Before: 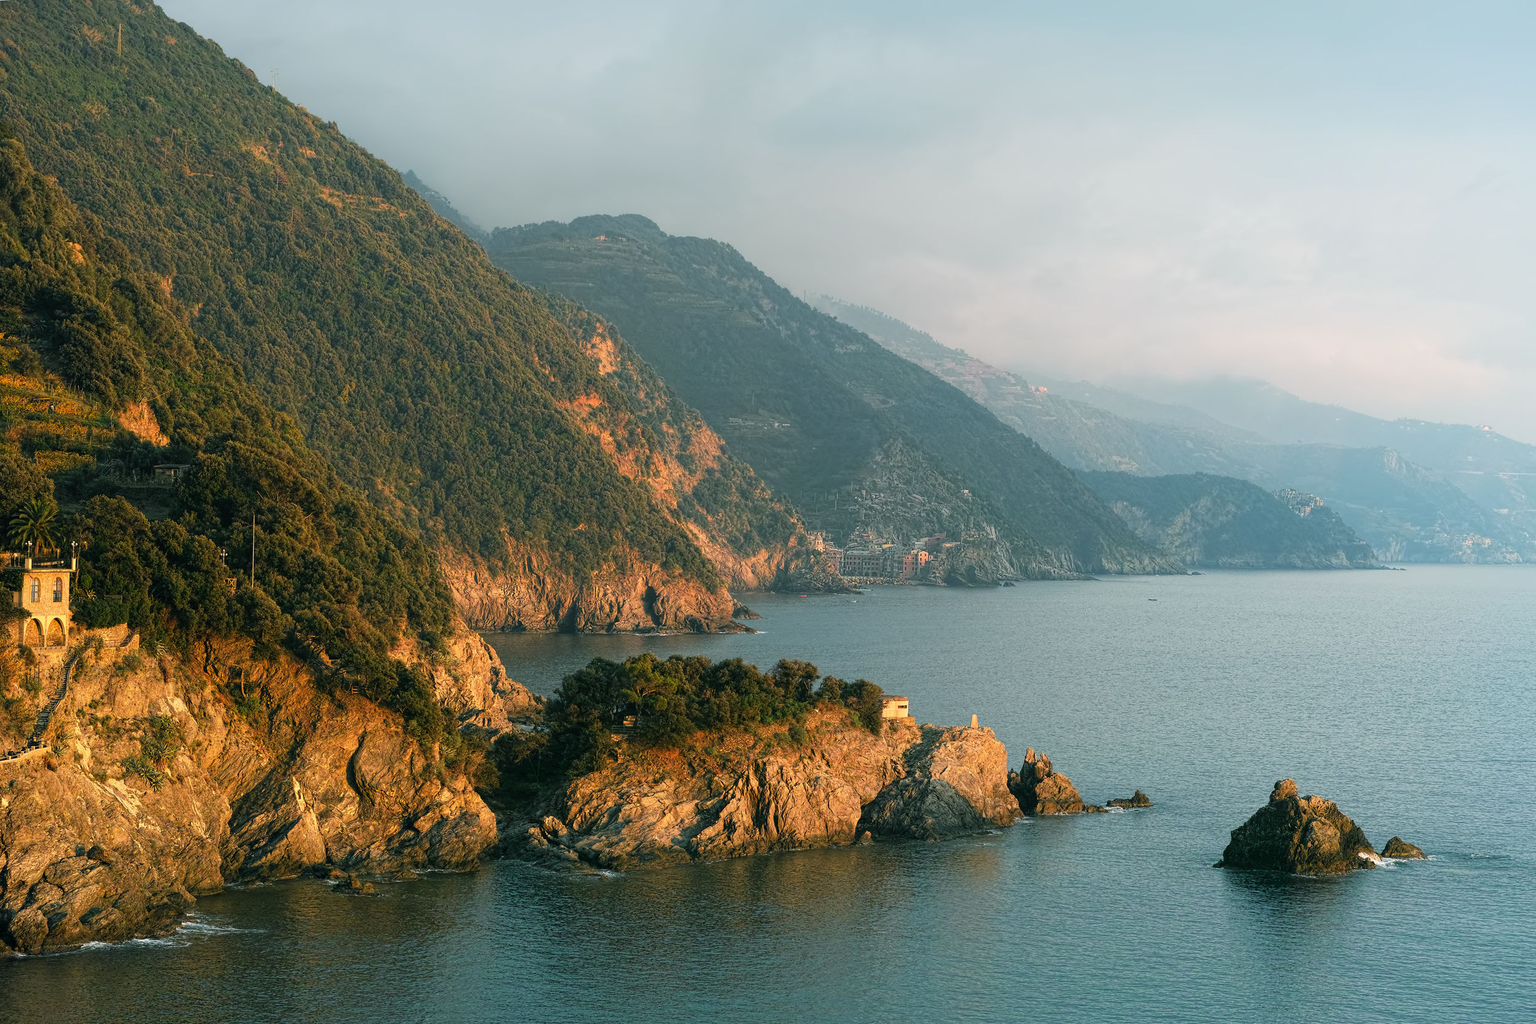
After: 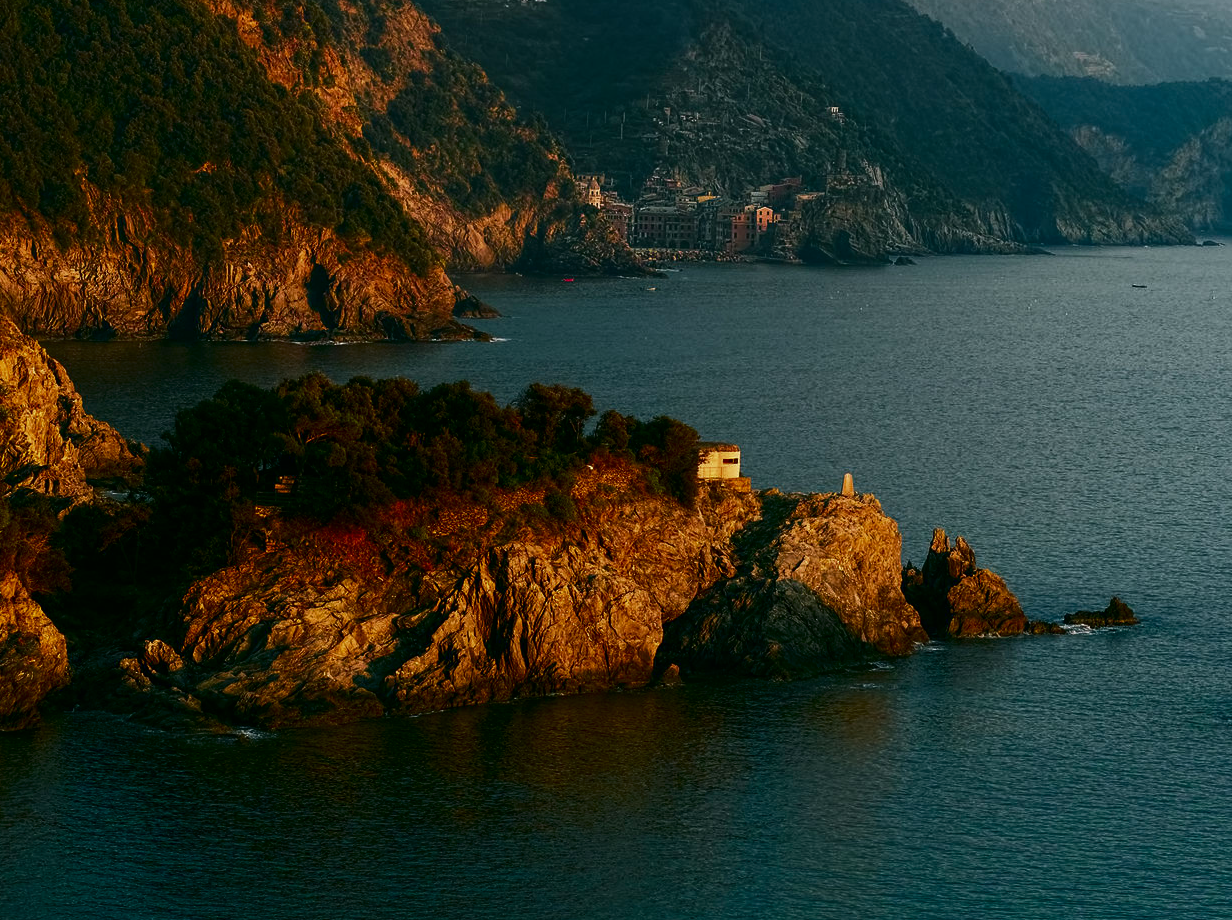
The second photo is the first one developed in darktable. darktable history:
crop: left 29.652%, top 41.476%, right 21.204%, bottom 3.479%
contrast brightness saturation: contrast 0.086, brightness -0.595, saturation 0.165
